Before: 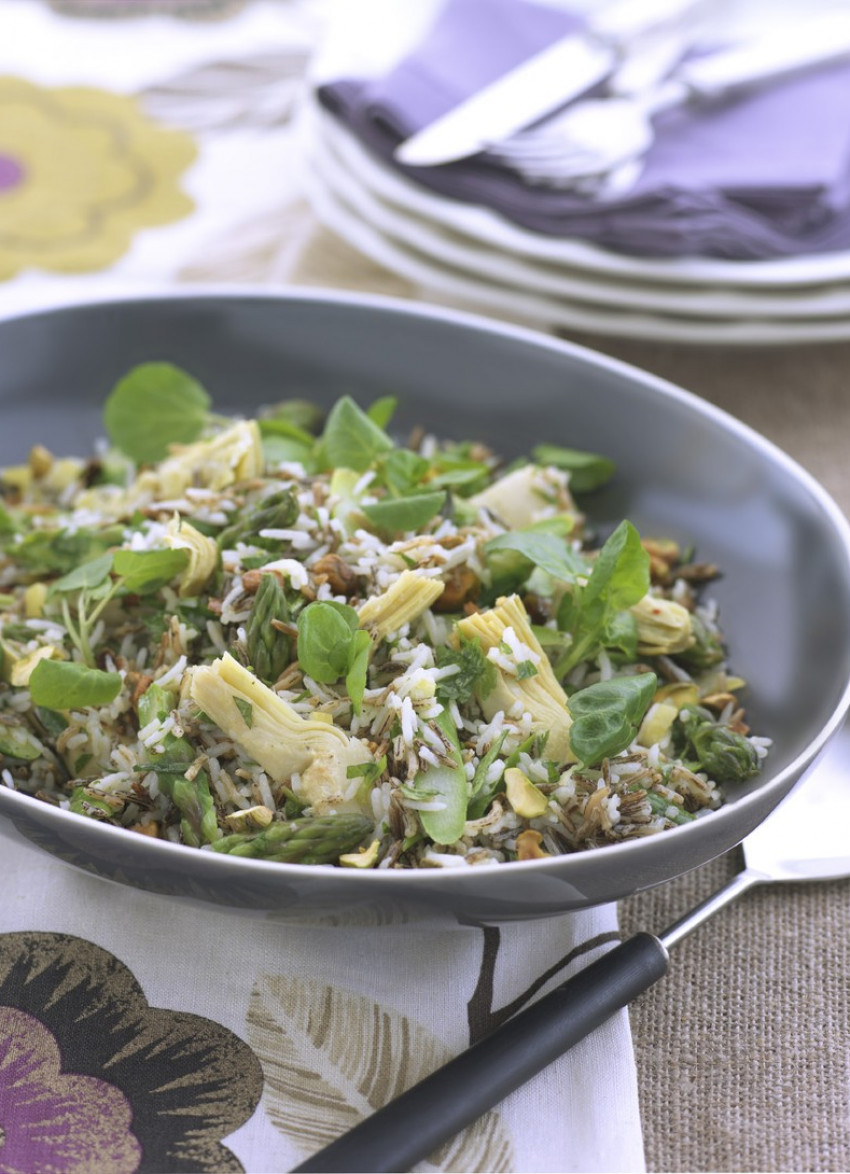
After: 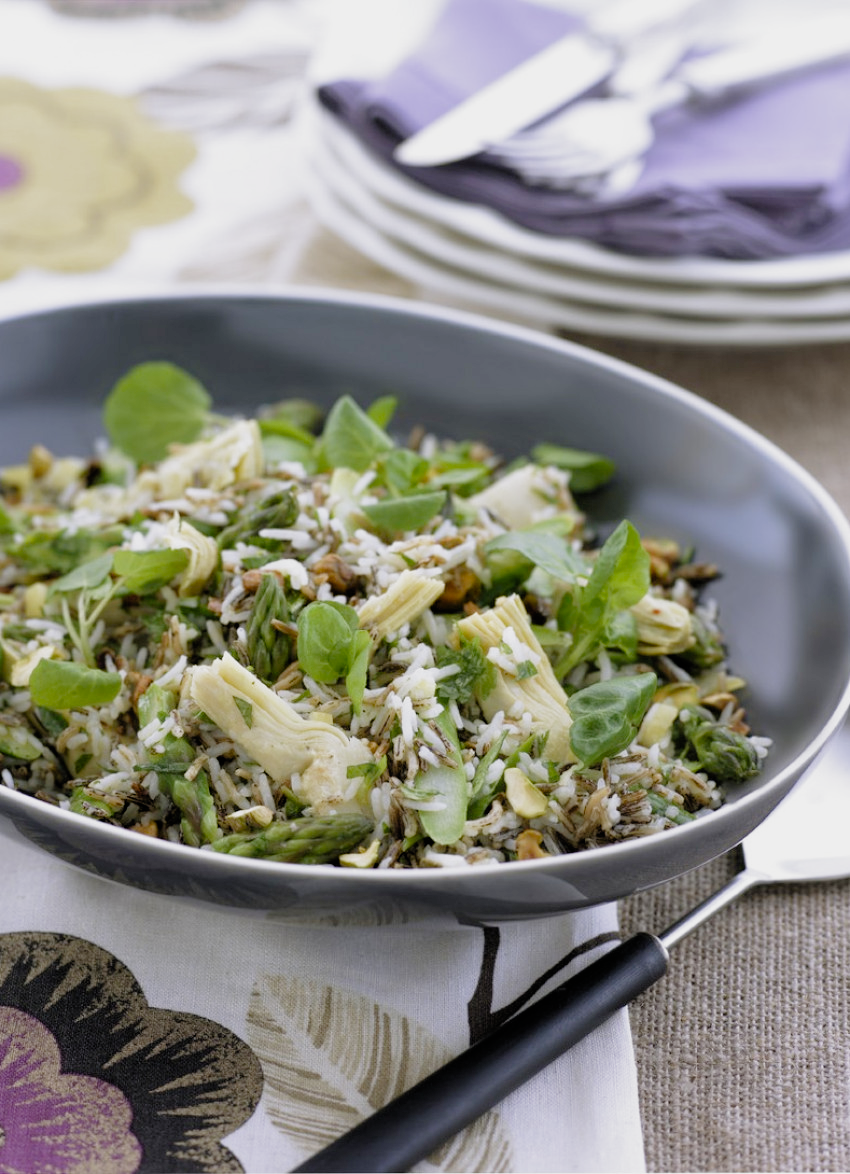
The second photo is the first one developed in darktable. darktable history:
filmic rgb: black relative exposure -3.91 EV, white relative exposure 3.14 EV, threshold 3.03 EV, hardness 2.87, preserve chrominance no, color science v5 (2021), enable highlight reconstruction true
